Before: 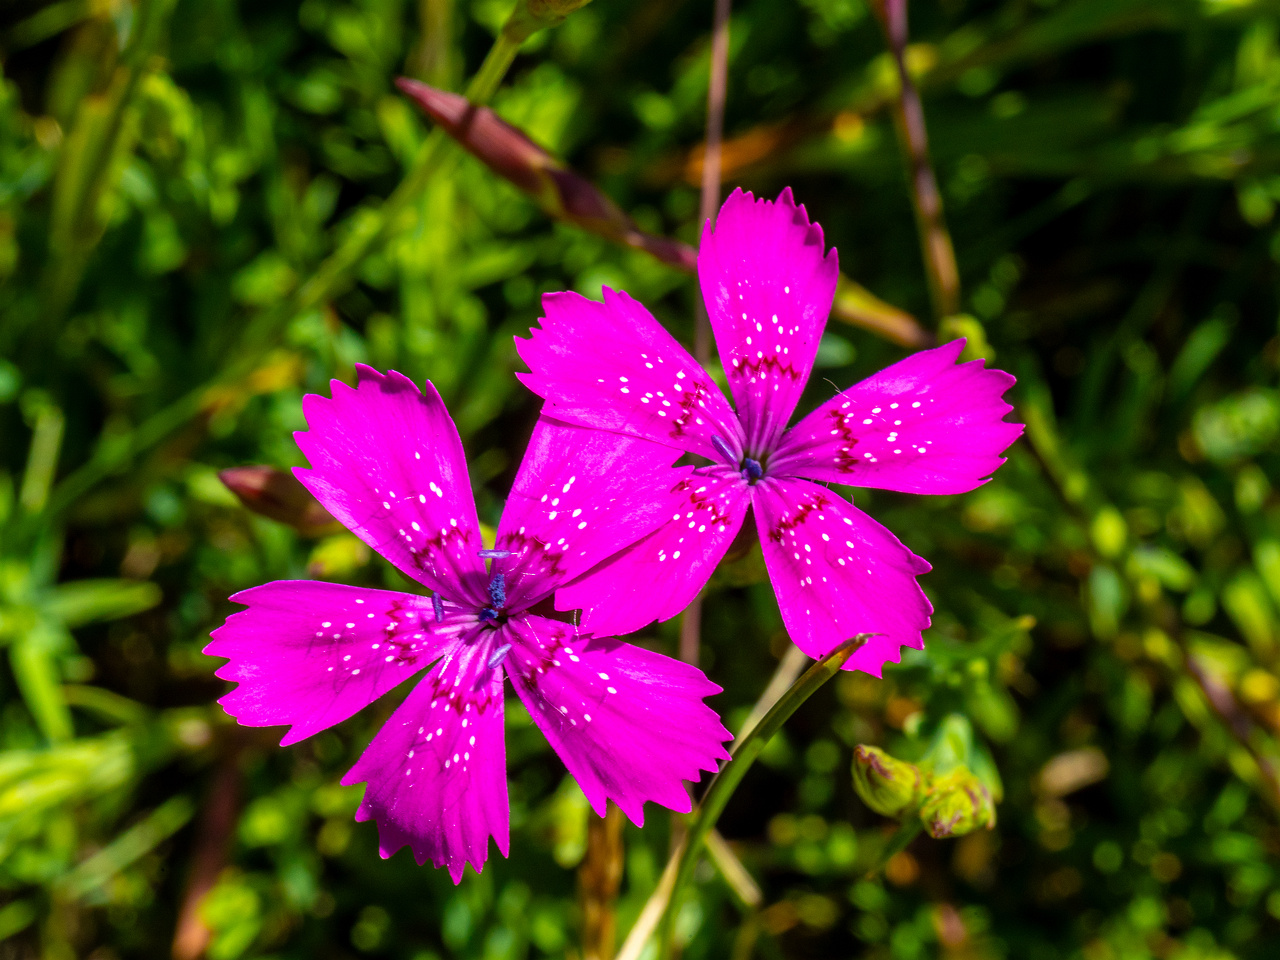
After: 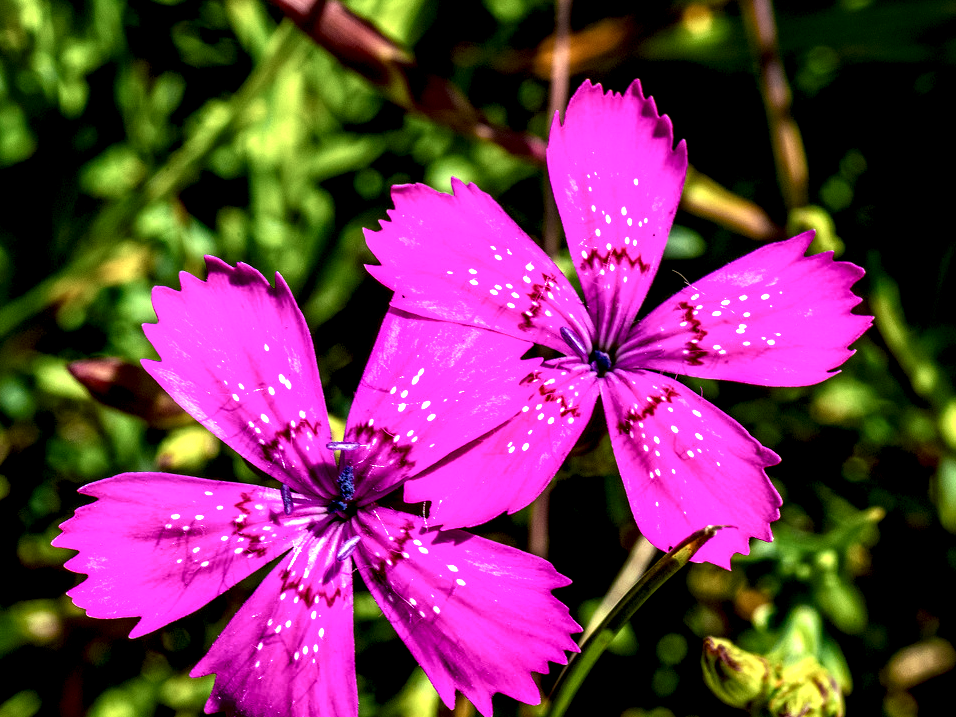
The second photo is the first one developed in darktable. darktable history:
crop and rotate: left 11.831%, top 11.346%, right 13.429%, bottom 13.899%
shadows and highlights: shadows -40.15, highlights 62.88, soften with gaussian
local contrast: shadows 185%, detail 225%
